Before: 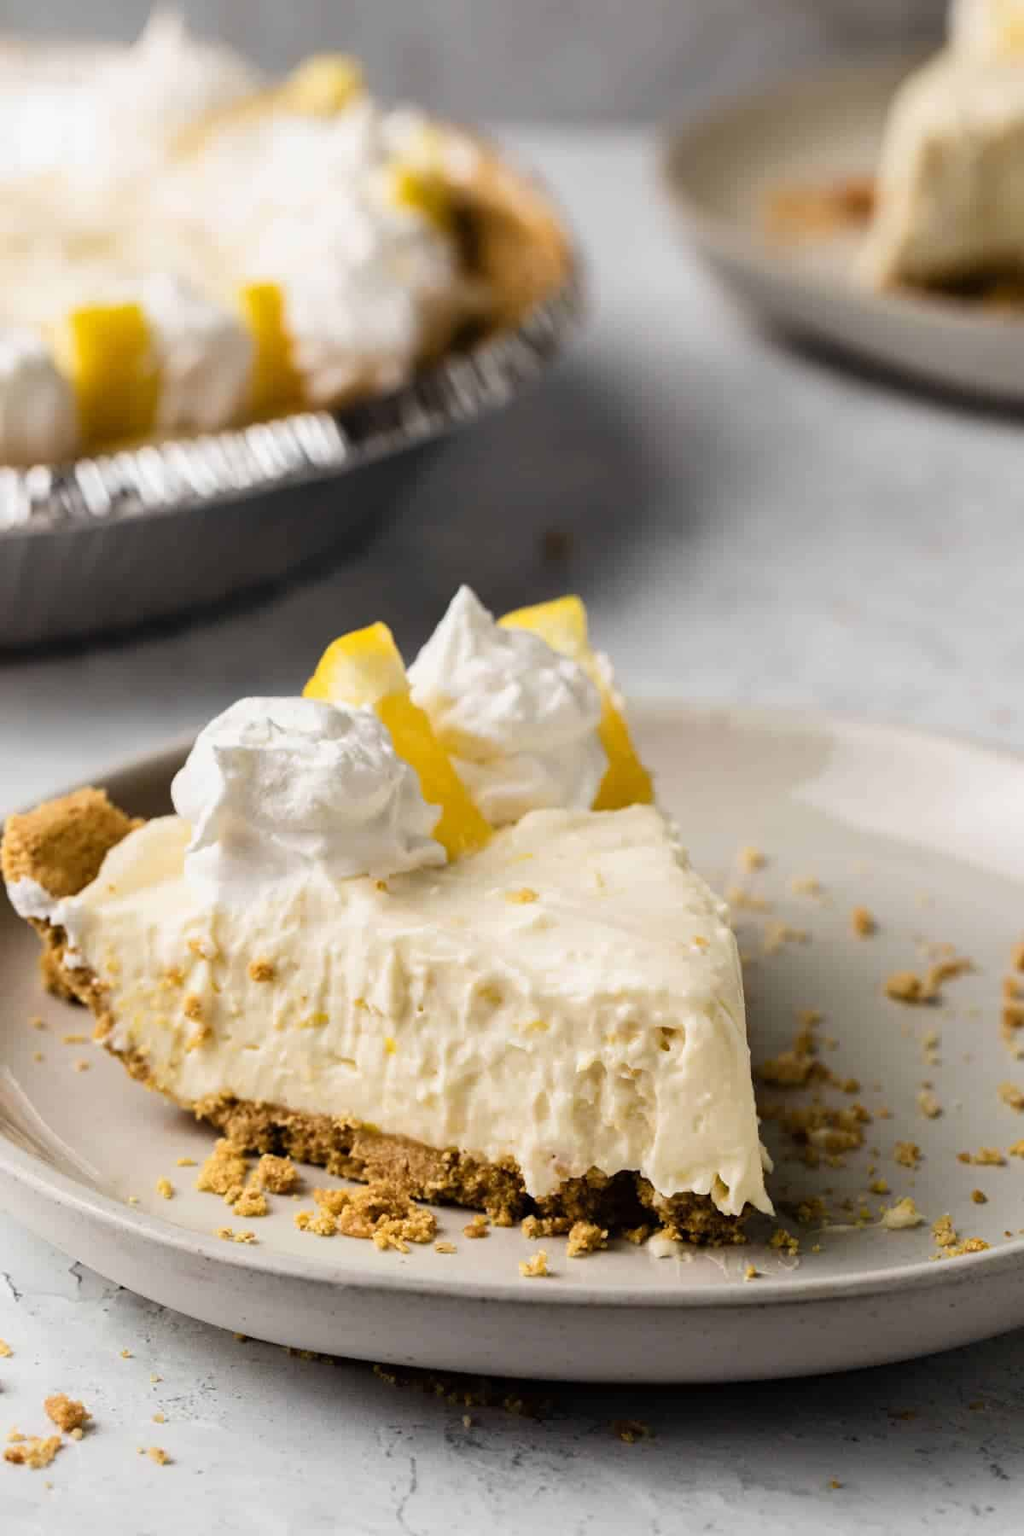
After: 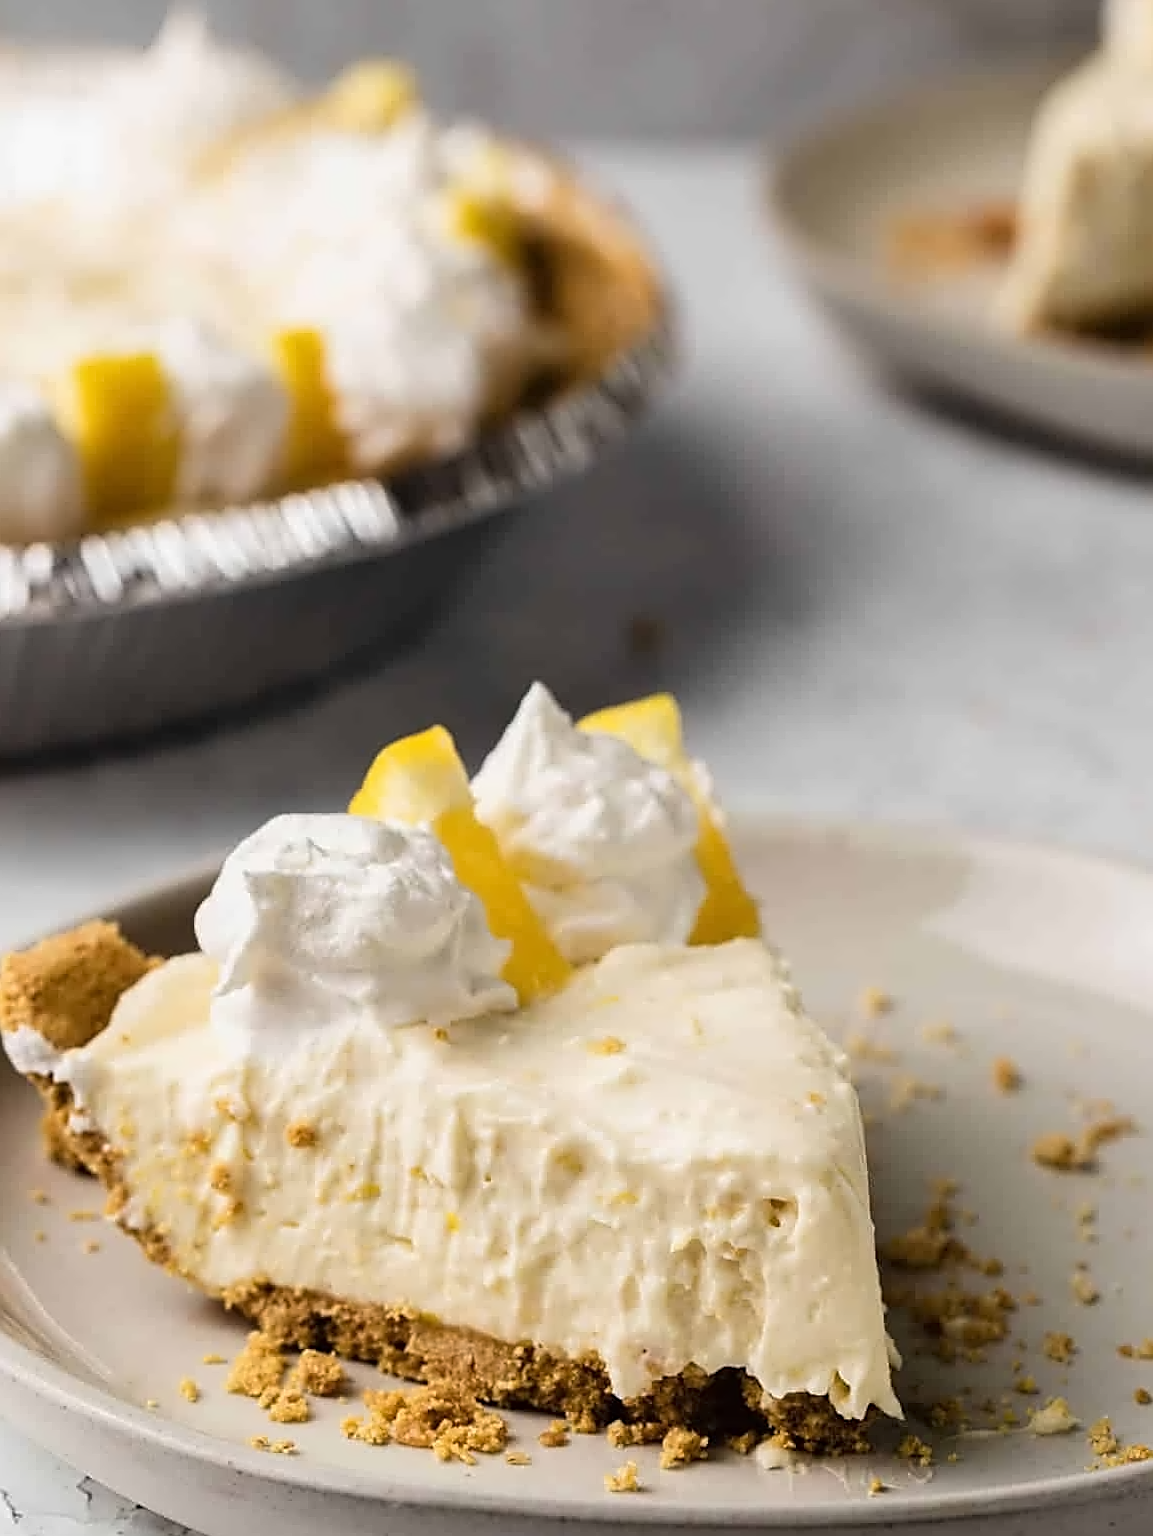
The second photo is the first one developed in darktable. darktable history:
crop and rotate: angle 0.2°, left 0.275%, right 3.127%, bottom 14.18%
contrast equalizer: y [[0.5 ×4, 0.524, 0.59], [0.5 ×6], [0.5 ×6], [0, 0, 0, 0.01, 0.045, 0.012], [0, 0, 0, 0.044, 0.195, 0.131]]
sharpen: on, module defaults
